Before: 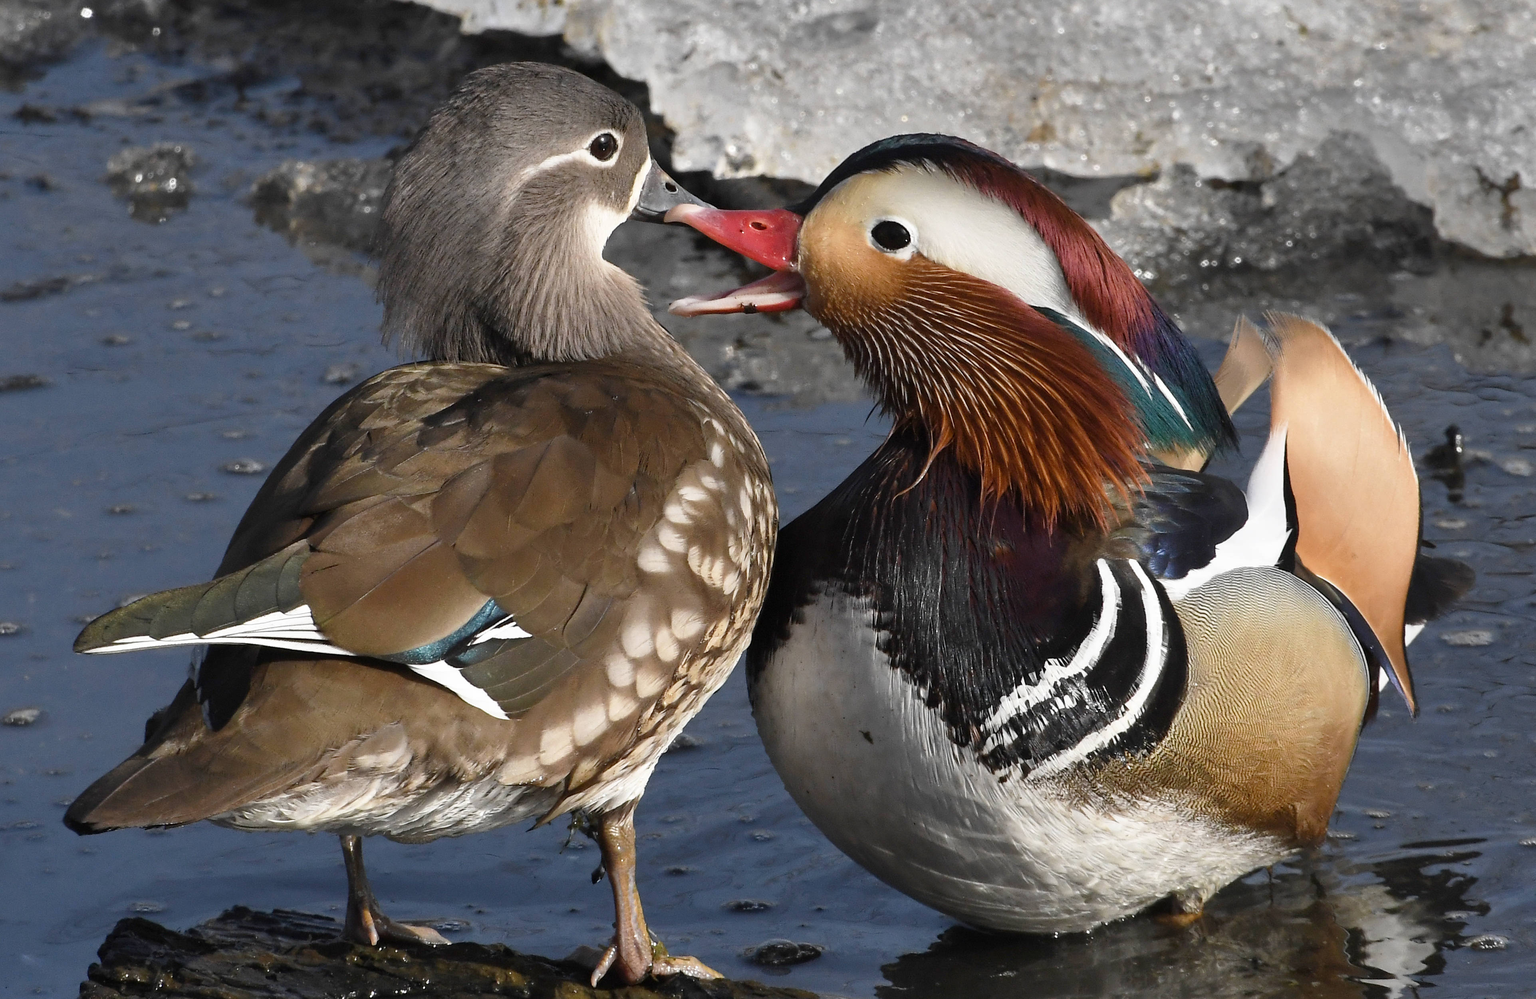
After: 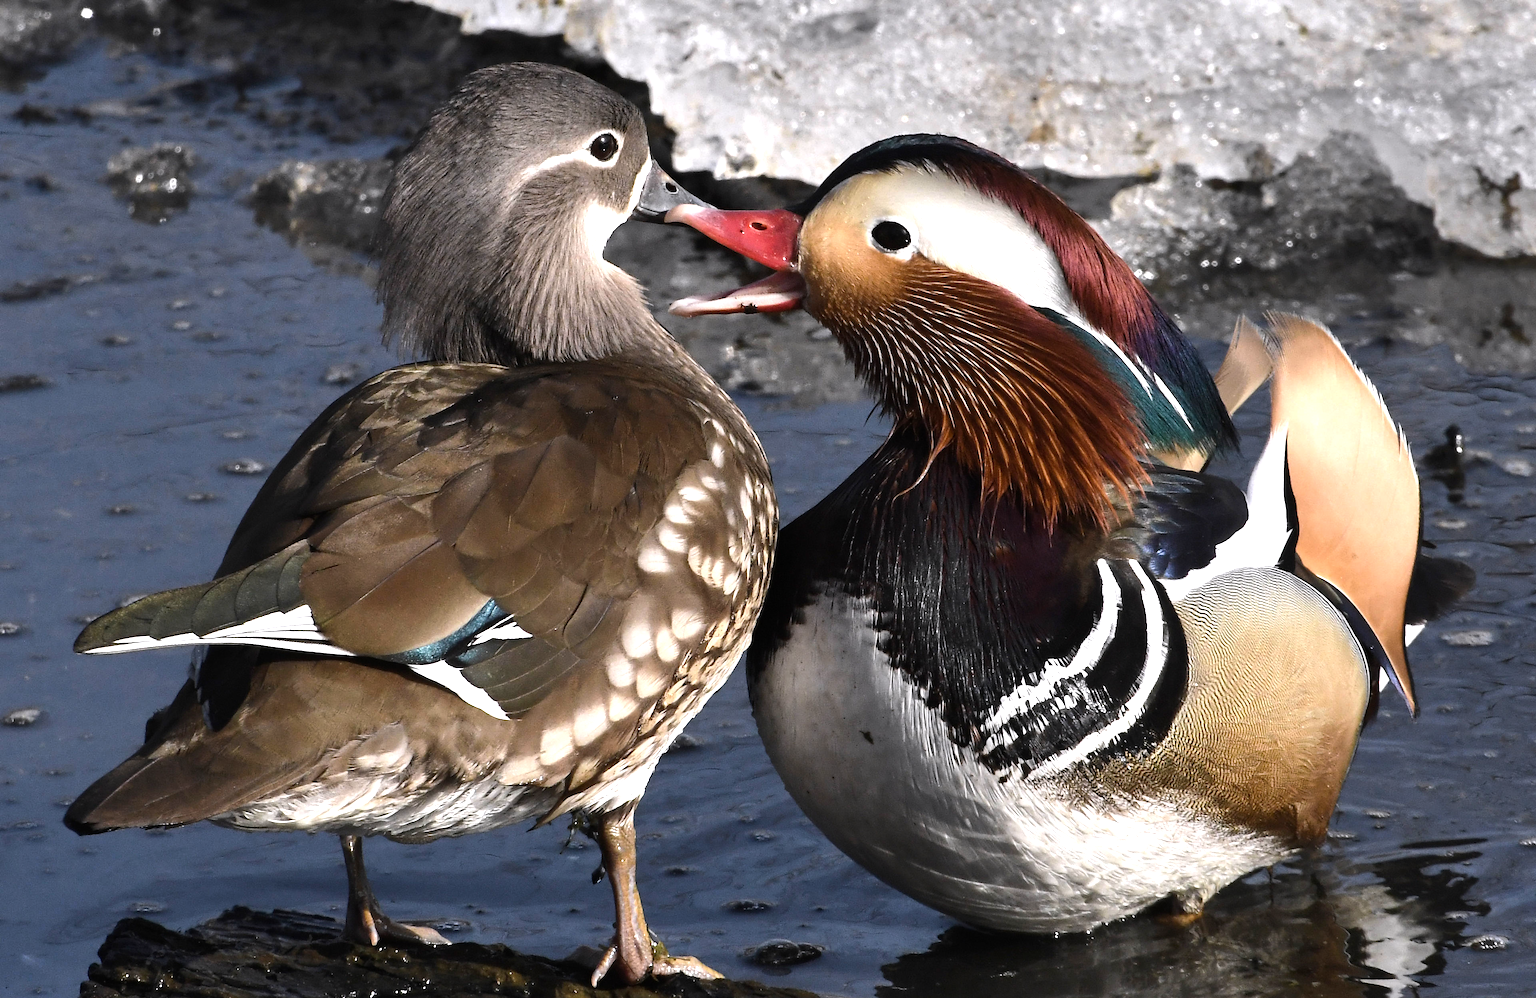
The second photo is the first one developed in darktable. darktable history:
white balance: red 1.009, blue 1.027
tone equalizer: -8 EV -0.75 EV, -7 EV -0.7 EV, -6 EV -0.6 EV, -5 EV -0.4 EV, -3 EV 0.4 EV, -2 EV 0.6 EV, -1 EV 0.7 EV, +0 EV 0.75 EV, edges refinement/feathering 500, mask exposure compensation -1.57 EV, preserve details no
